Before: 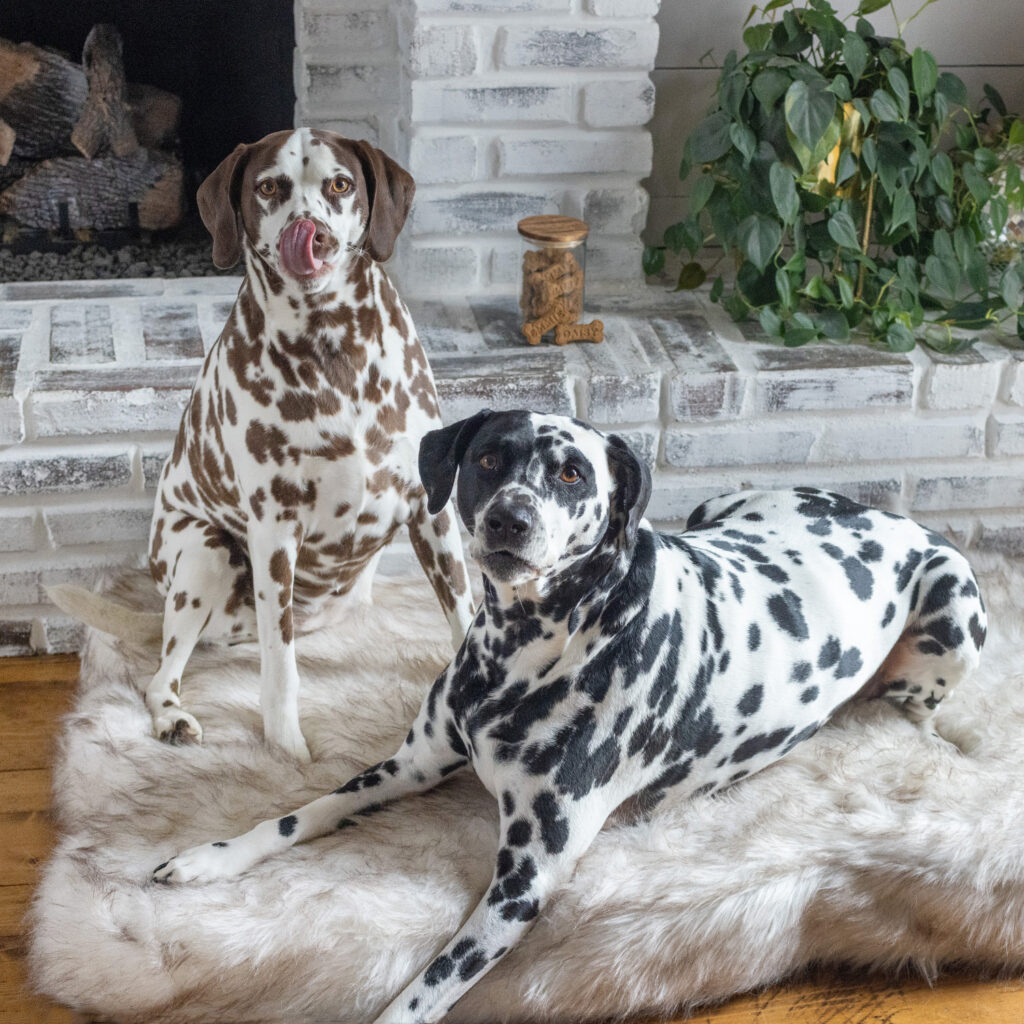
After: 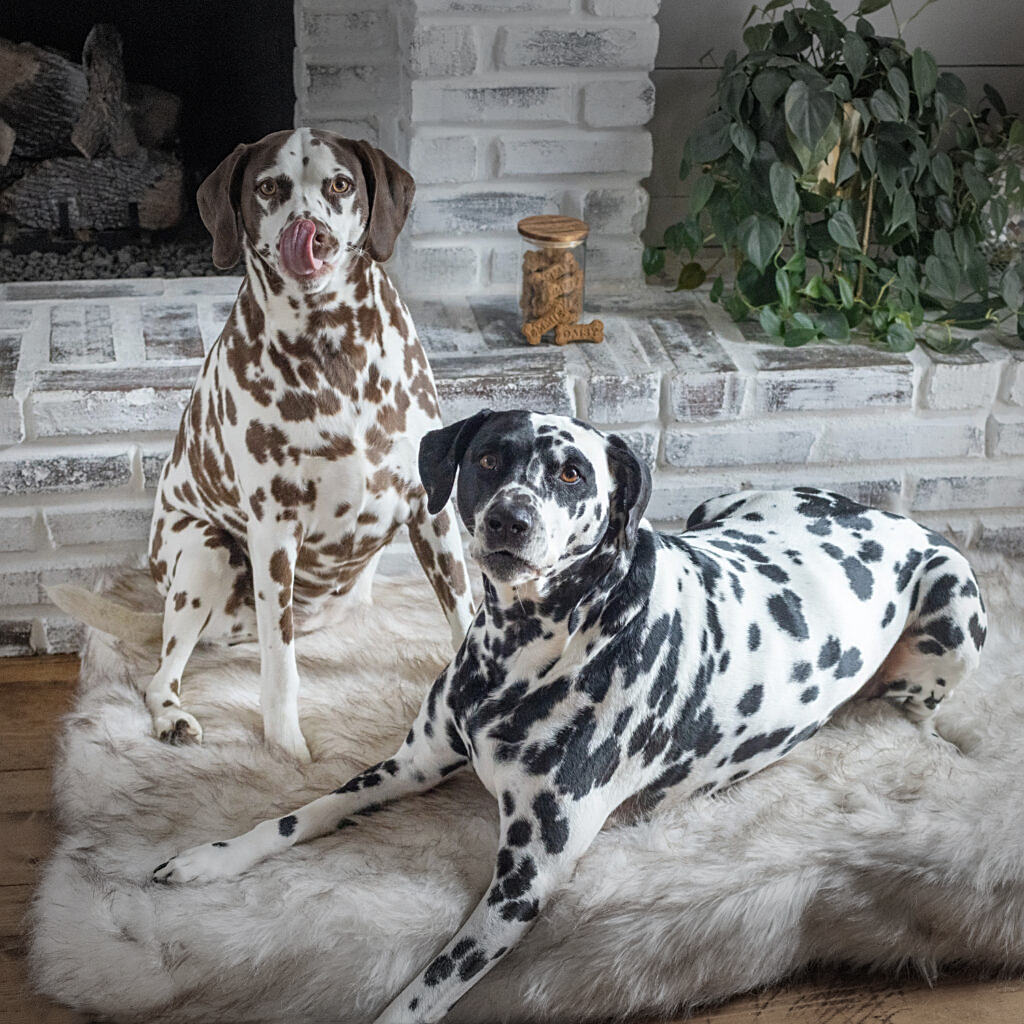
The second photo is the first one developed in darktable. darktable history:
vignetting: fall-off start 79.42%, width/height ratio 1.328
sharpen: on, module defaults
